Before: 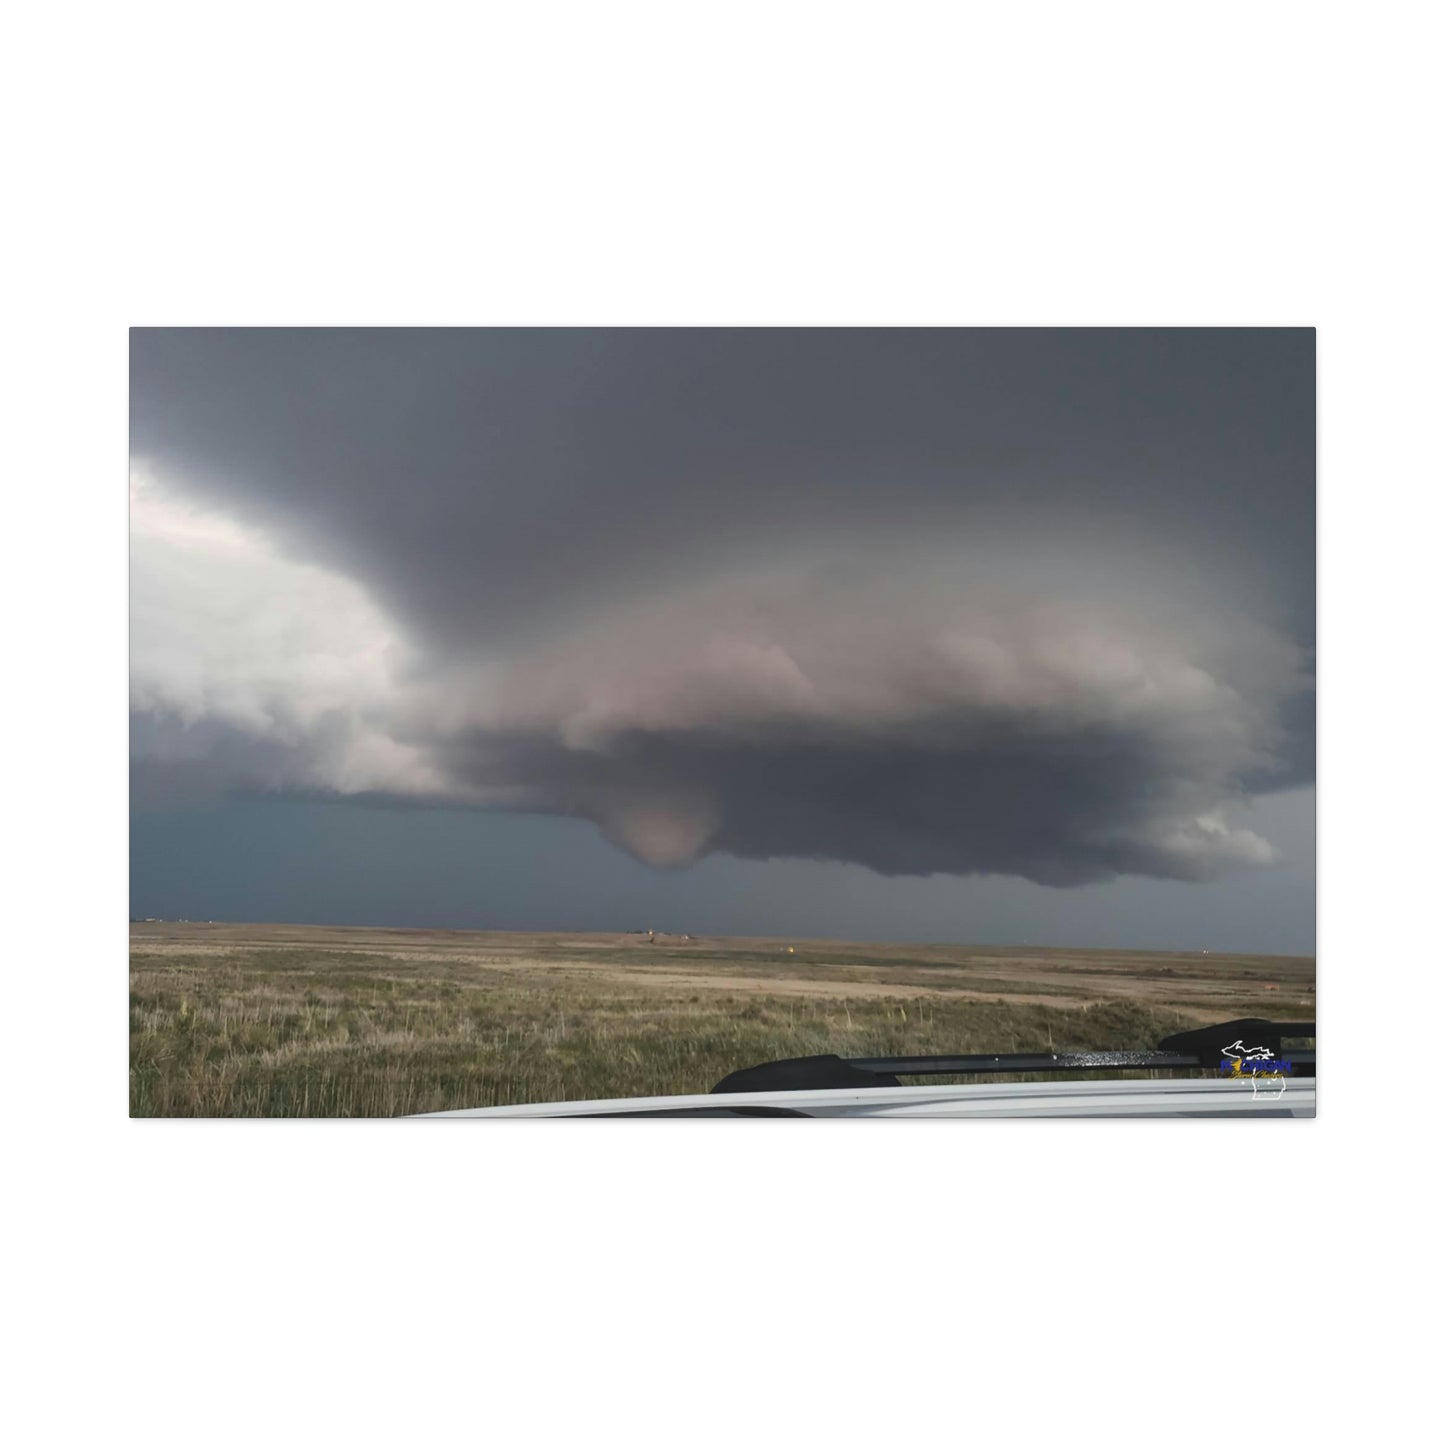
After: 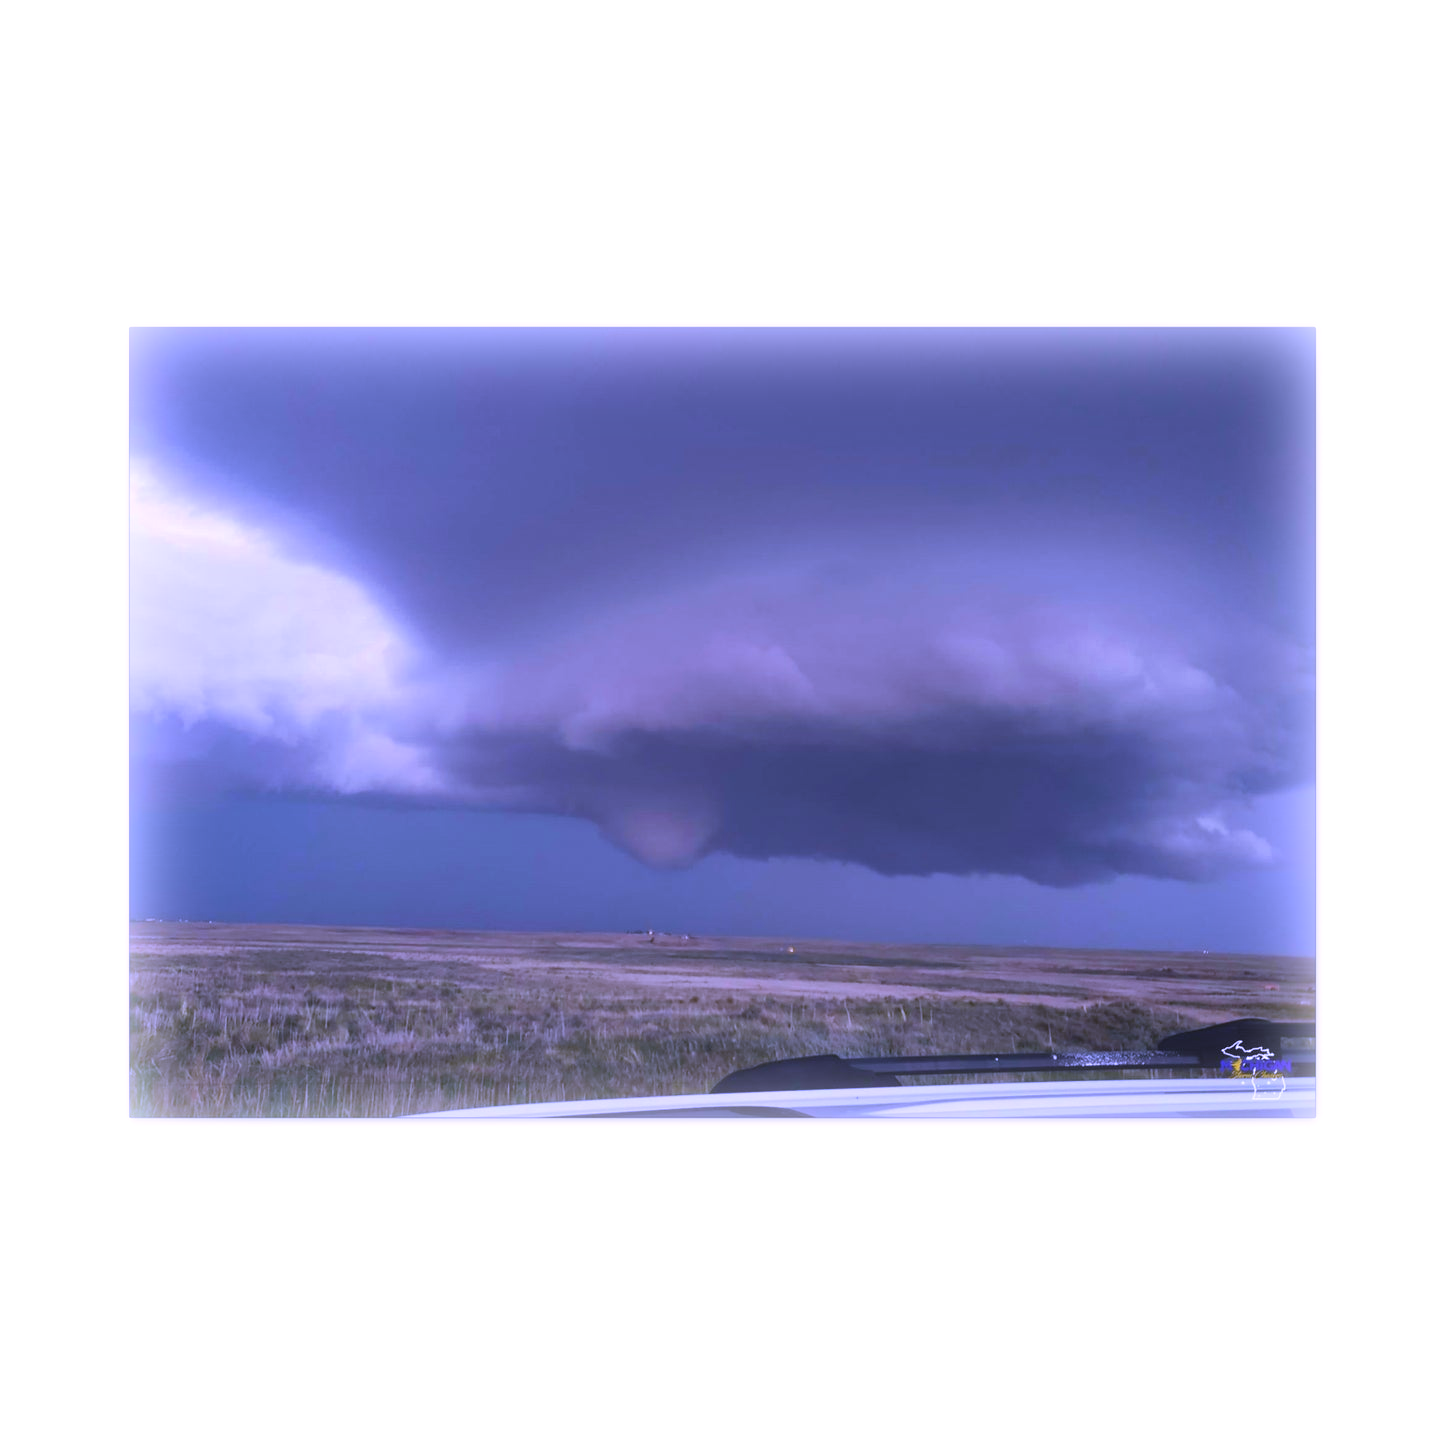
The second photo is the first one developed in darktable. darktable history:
velvia: on, module defaults
bloom: size 9%, threshold 100%, strength 7%
white balance: red 0.98, blue 1.61
